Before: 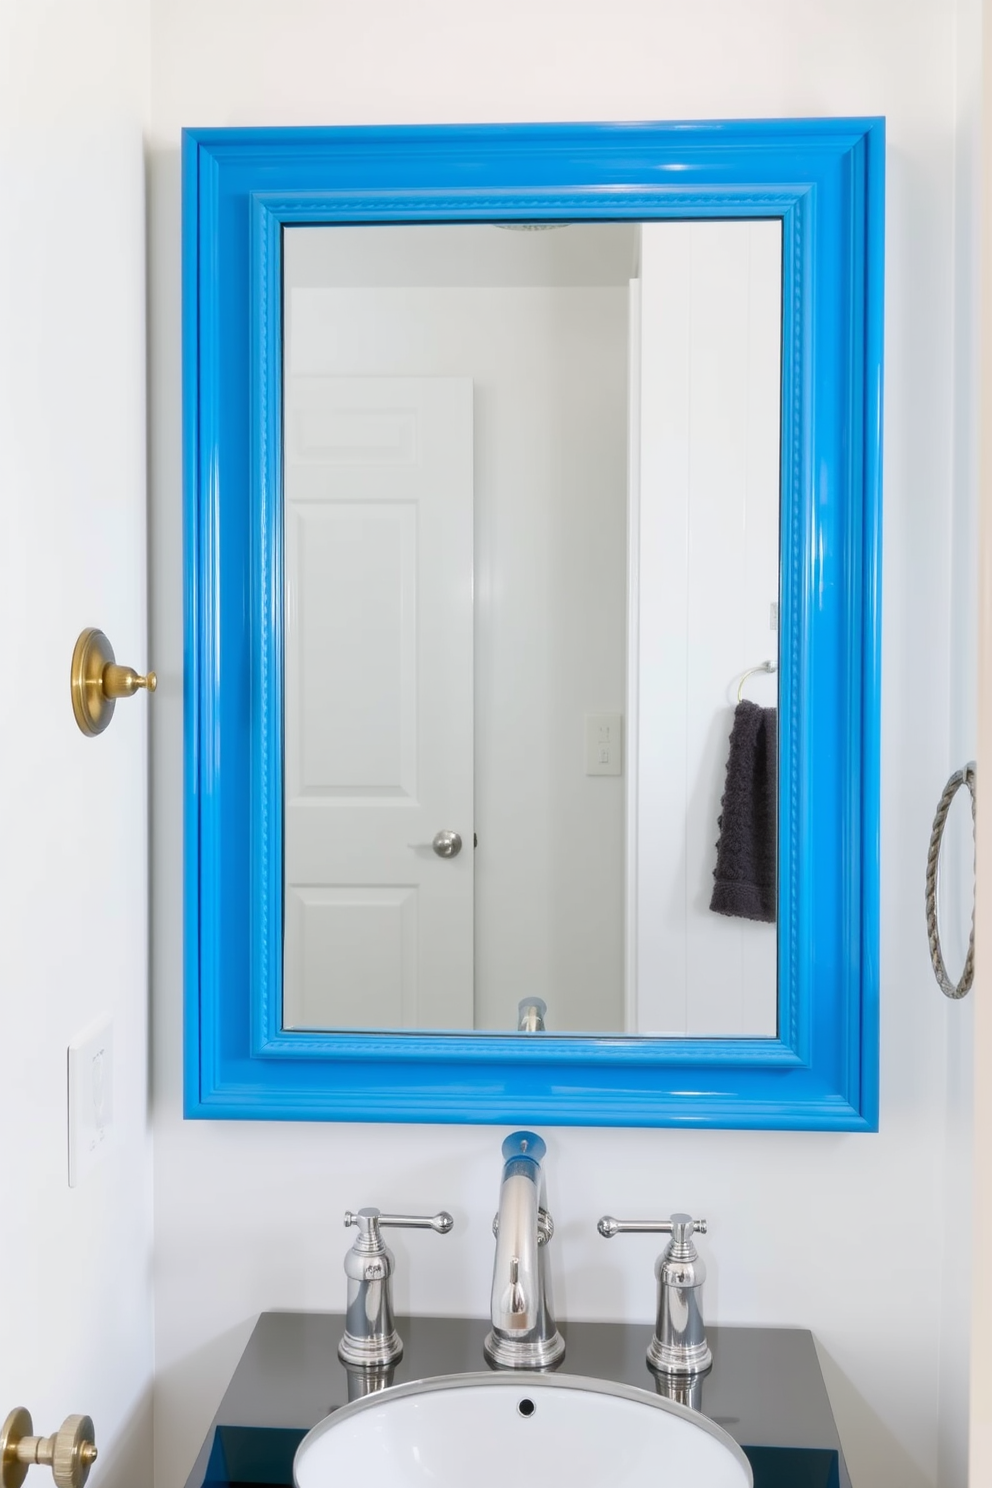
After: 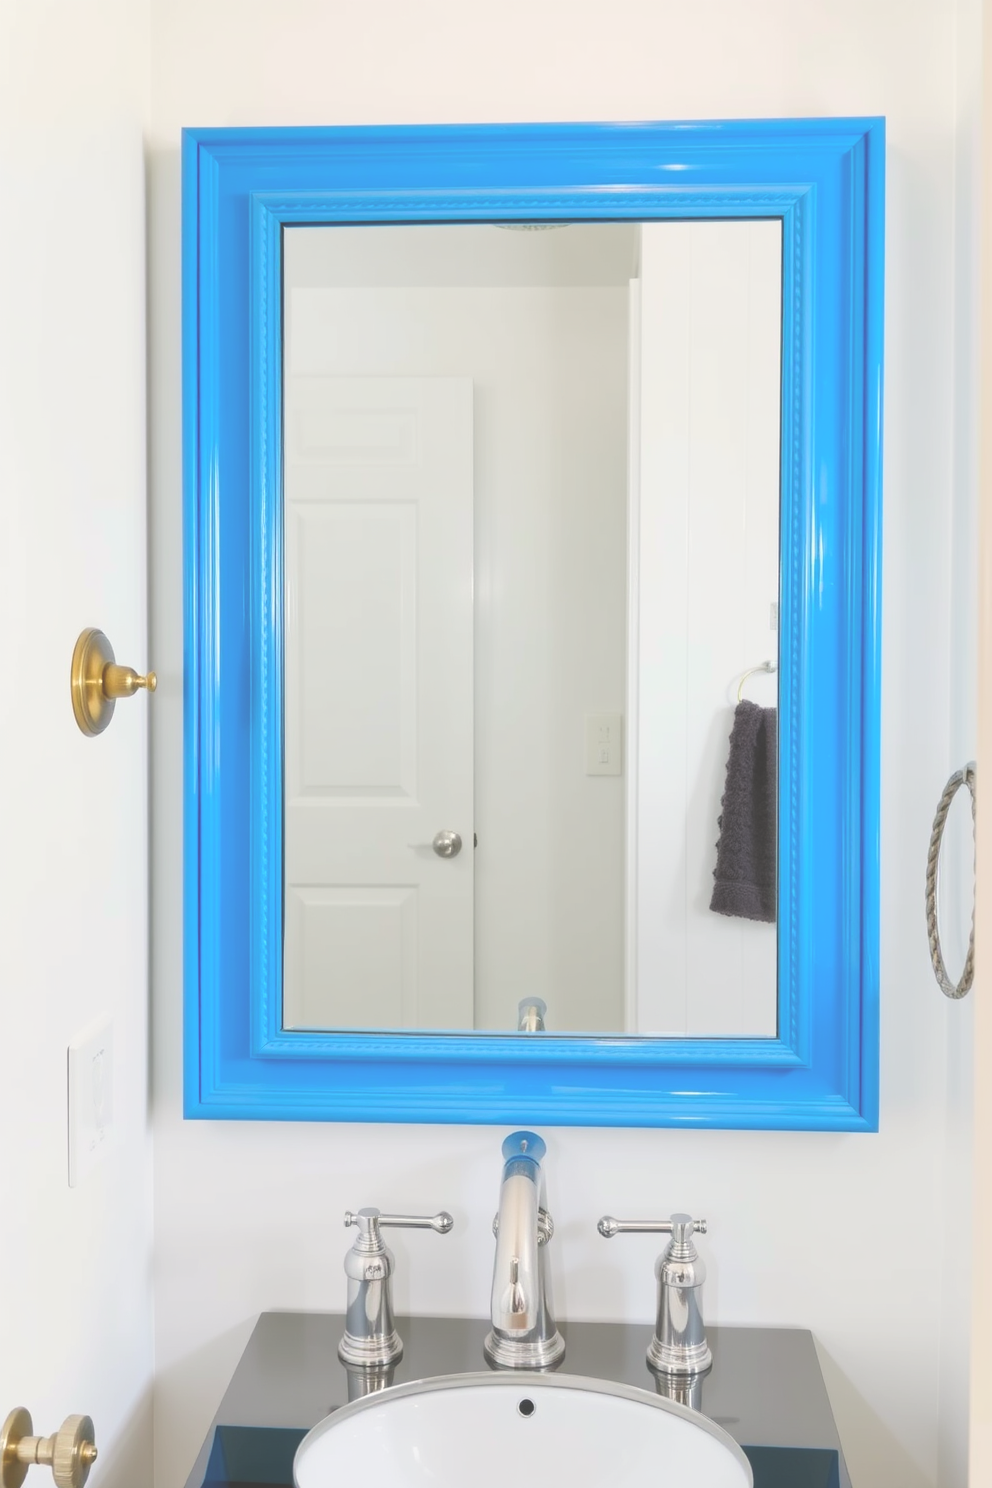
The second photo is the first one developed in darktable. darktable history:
color balance rgb: perceptual saturation grading › global saturation -0.009%, global vibrance 20%
color correction: highlights b* 3
exposure: black level correction -0.021, exposure -0.031 EV, compensate highlight preservation false
contrast brightness saturation: brightness 0.144
